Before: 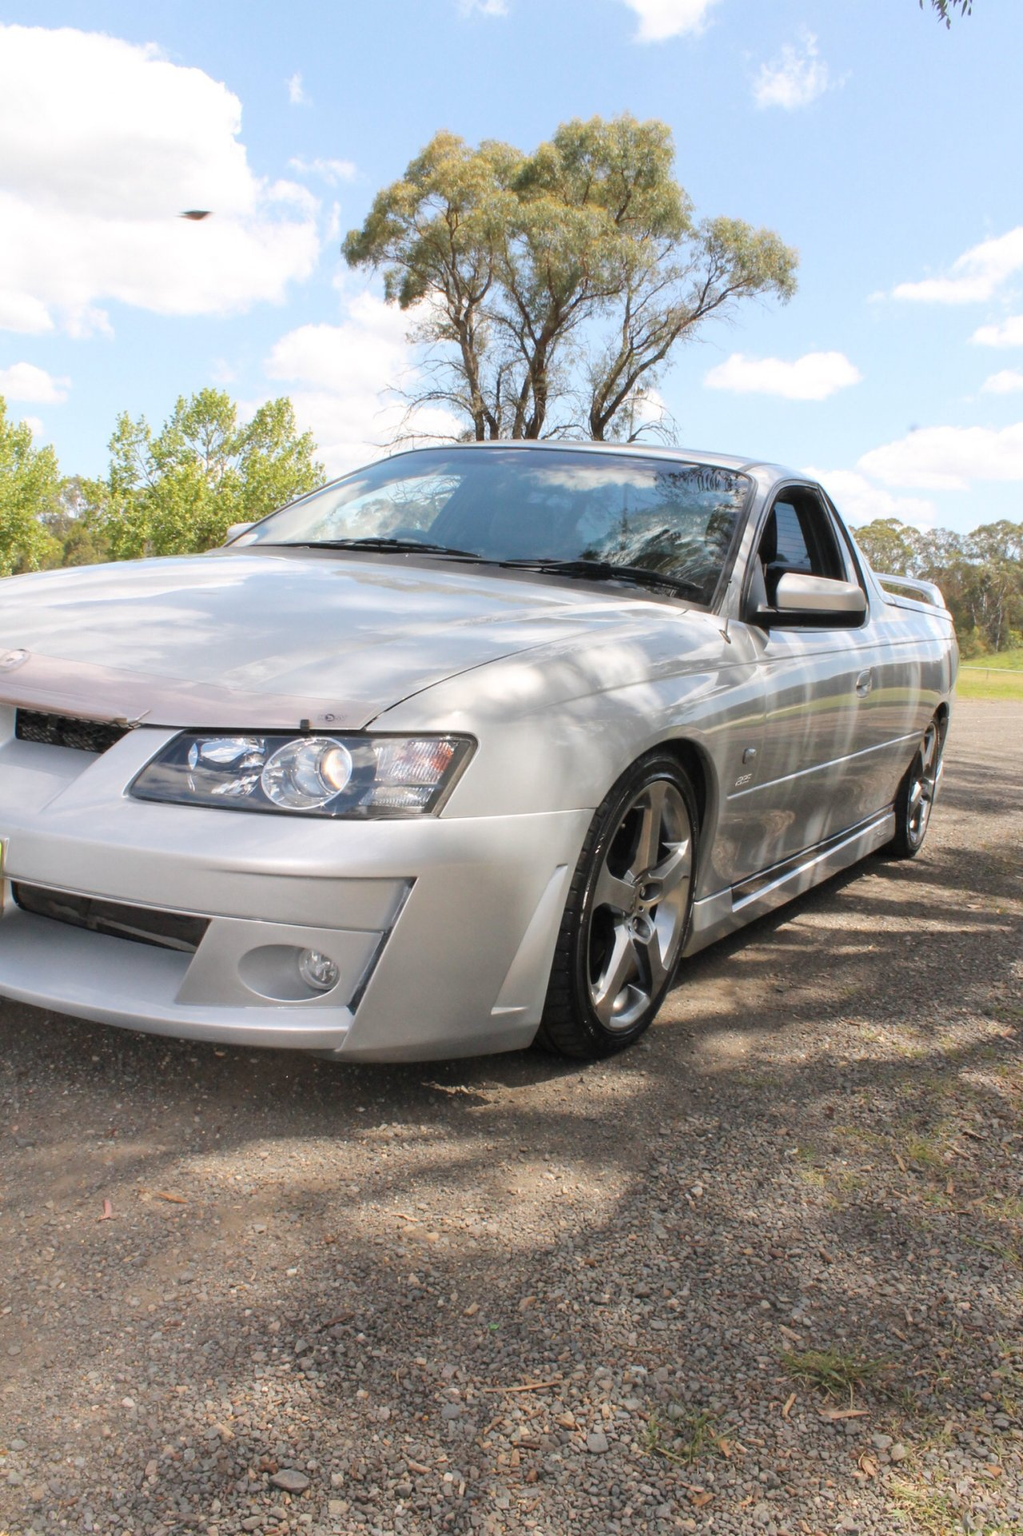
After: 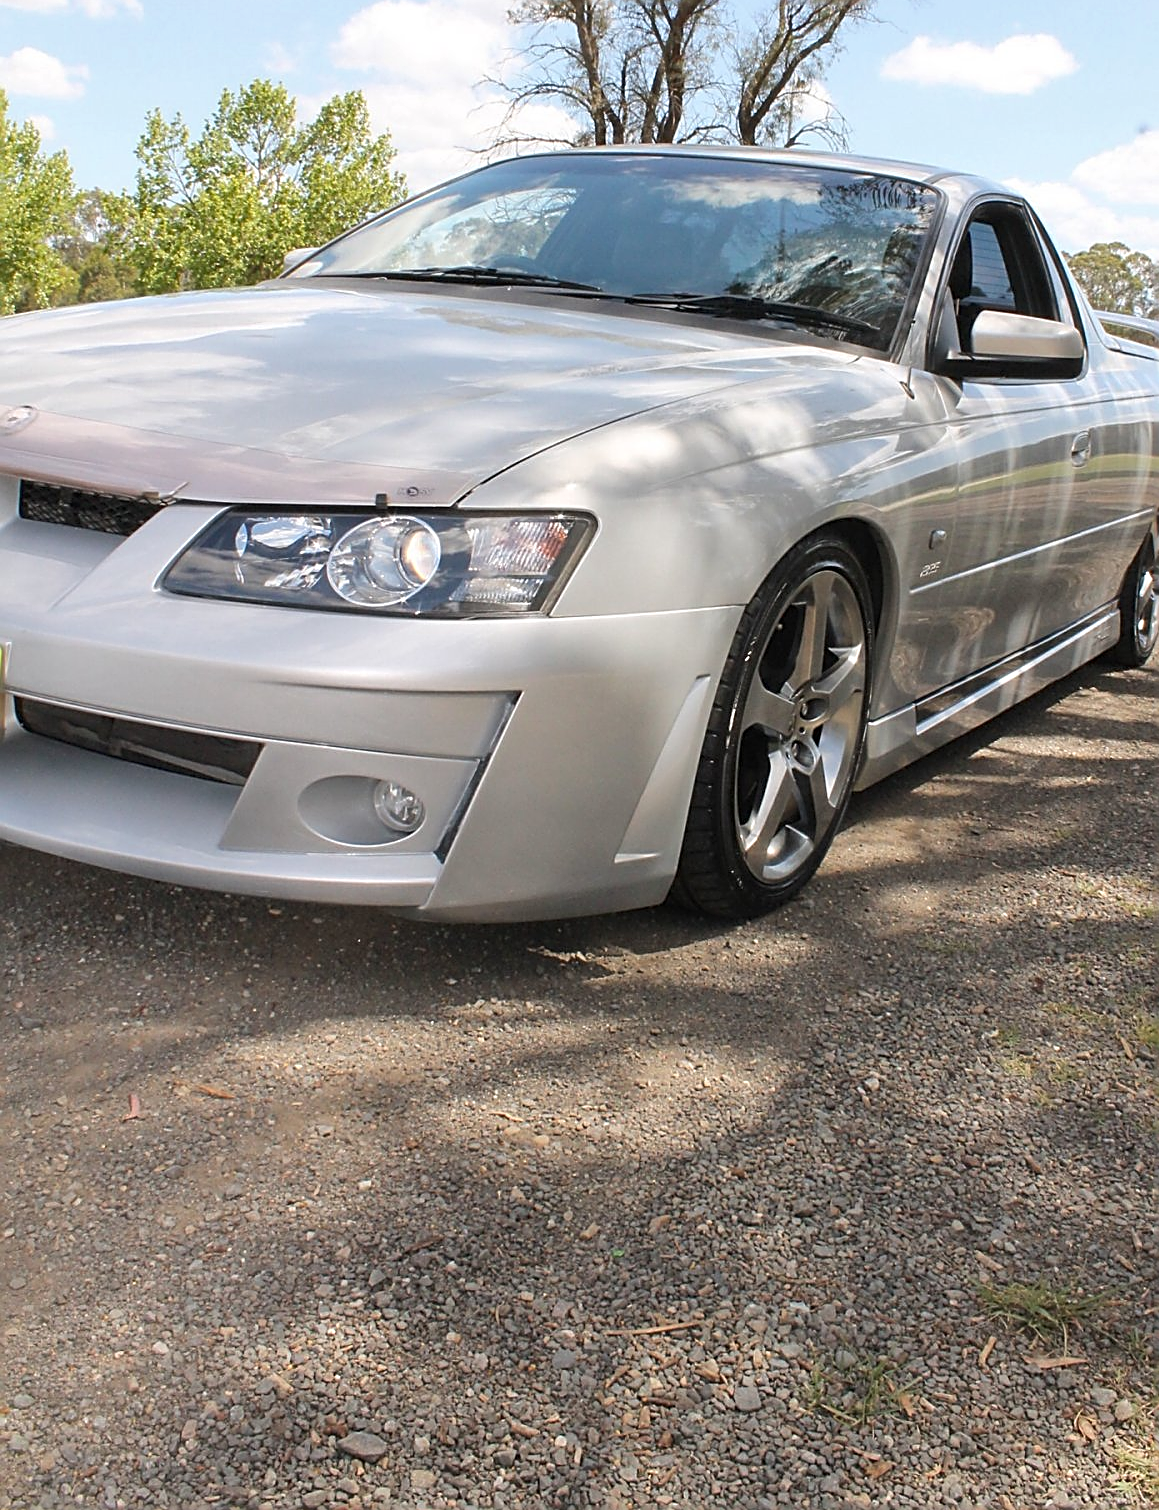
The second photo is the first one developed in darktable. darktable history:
crop: top 21.166%, right 9.395%, bottom 0.225%
sharpen: amount 1.01
shadows and highlights: shadows 37.34, highlights -27.04, soften with gaussian
